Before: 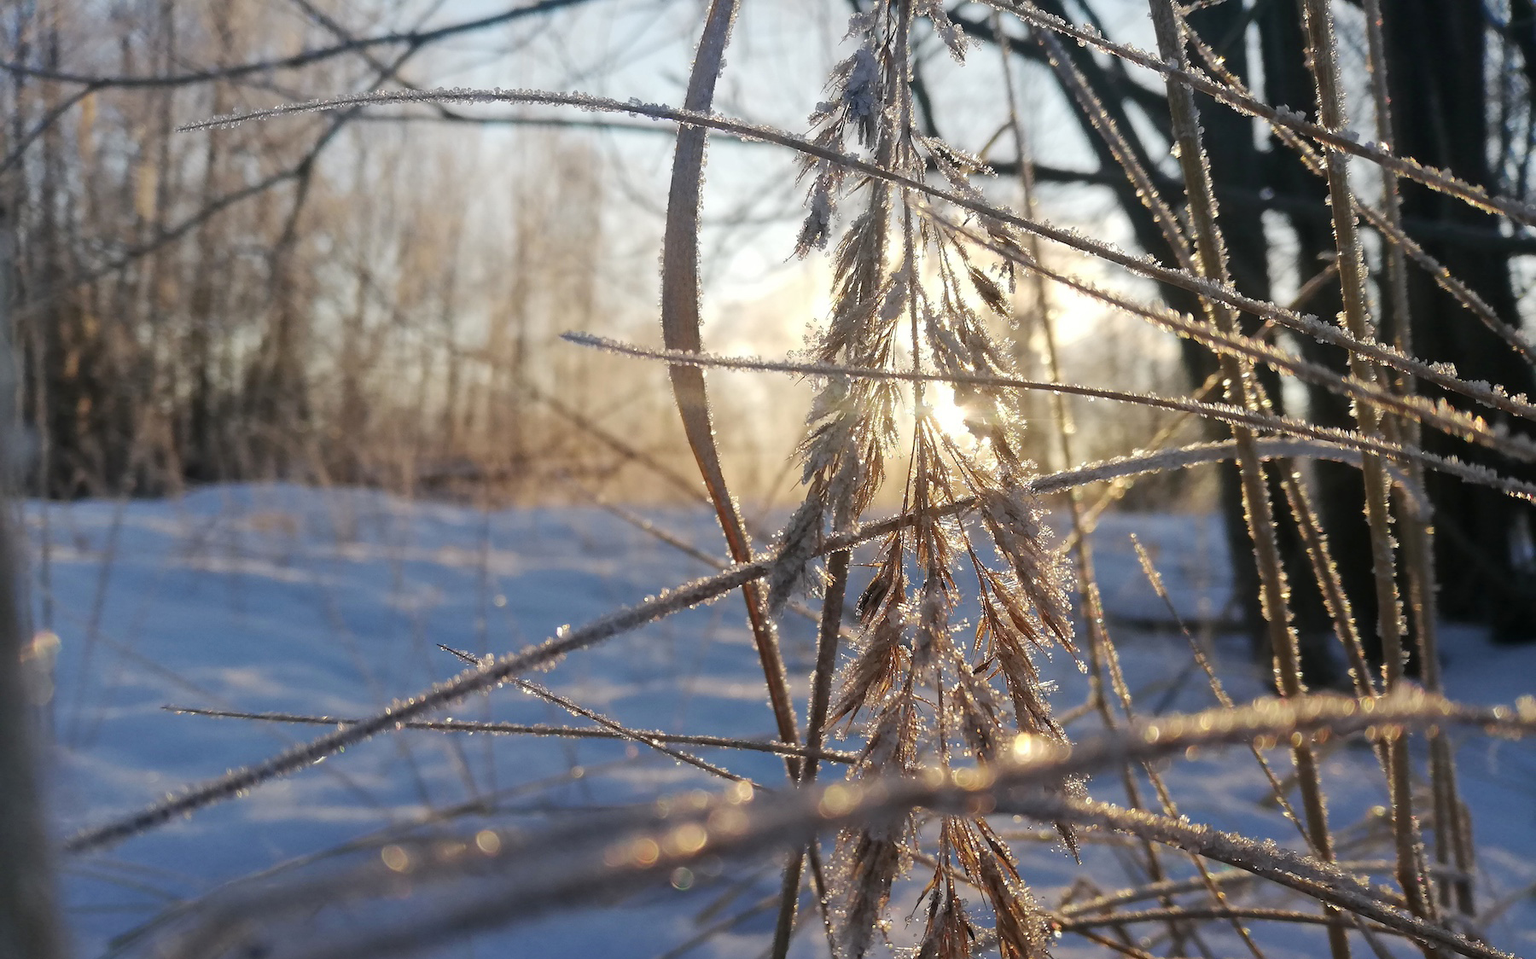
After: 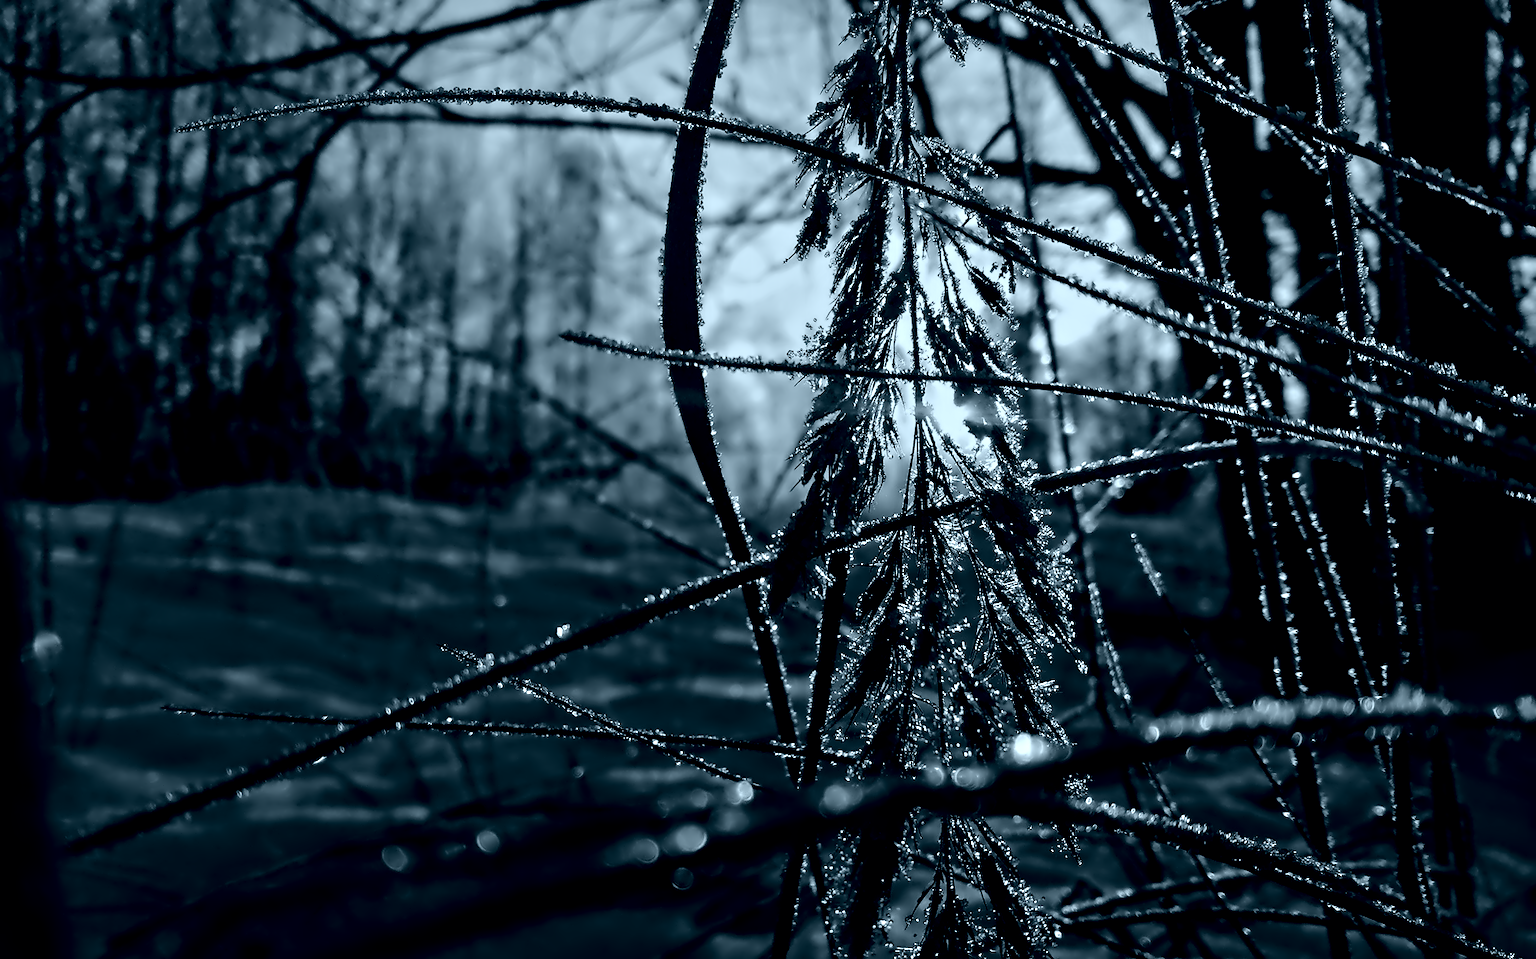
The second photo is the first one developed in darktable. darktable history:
exposure: exposure 0.669 EV, compensate highlight preservation false
contrast brightness saturation: contrast 0.22, brightness -0.19, saturation 0.24
local contrast: mode bilateral grid, contrast 20, coarseness 50, detail 132%, midtone range 0.2
color balance rgb: shadows lift › luminance -18.76%, shadows lift › chroma 35.44%, power › luminance -3.76%, power › hue 142.17°, highlights gain › chroma 7.5%, highlights gain › hue 184.75°, global offset › luminance -0.52%, global offset › chroma 0.91%, global offset › hue 173.36°, shadows fall-off 300%, white fulcrum 2 EV, highlights fall-off 300%, linear chroma grading › shadows 17.19%, linear chroma grading › highlights 61.12%, linear chroma grading › global chroma 50%, hue shift -150.52°, perceptual brilliance grading › global brilliance 12%, mask middle-gray fulcrum 100%, contrast gray fulcrum 38.43%, contrast 35.15%, saturation formula JzAzBz (2021)
contrast equalizer: octaves 7, y [[0.5, 0.542, 0.583, 0.625, 0.667, 0.708], [0.5 ×6], [0.5 ×6], [0, 0.033, 0.067, 0.1, 0.133, 0.167], [0, 0.05, 0.1, 0.15, 0.2, 0.25]]
colorize: hue 194.4°, saturation 29%, source mix 61.75%, lightness 3.98%, version 1
